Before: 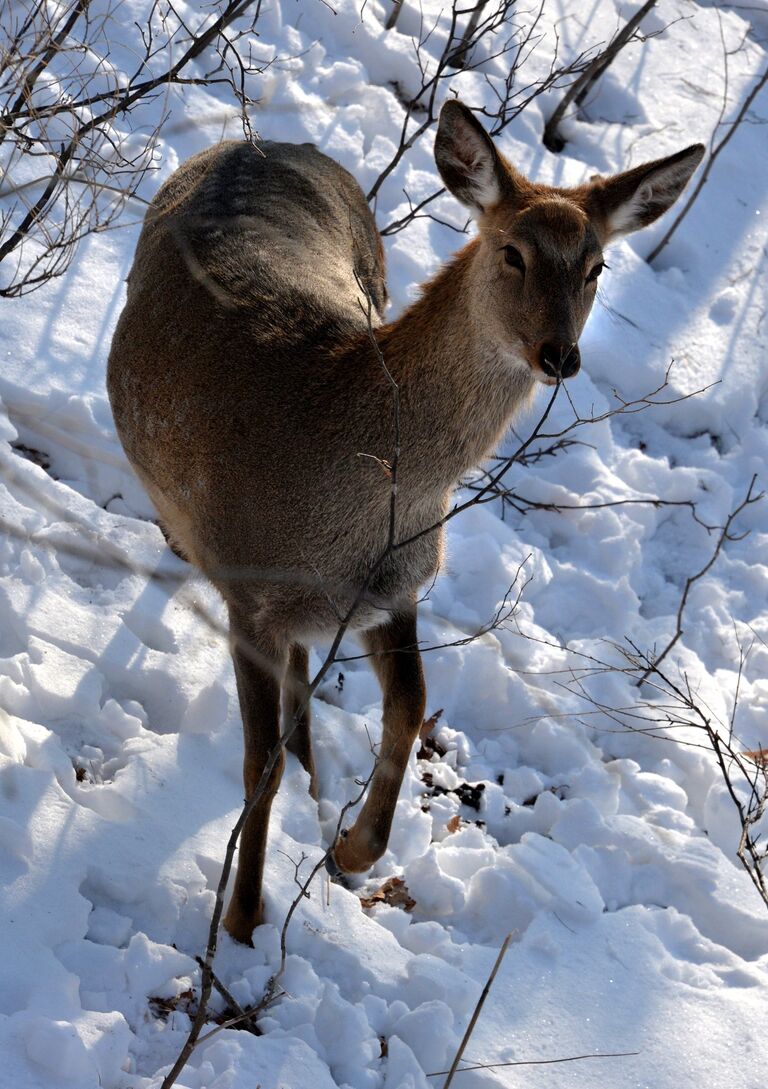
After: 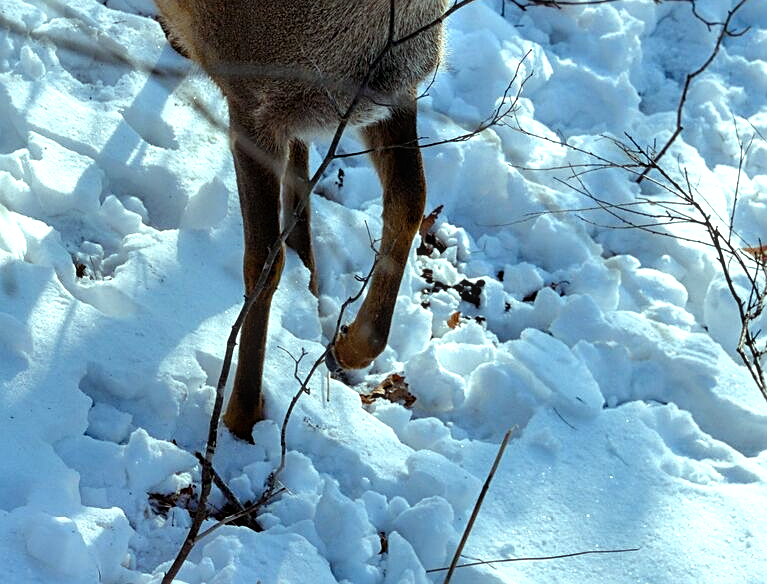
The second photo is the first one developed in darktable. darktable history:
local contrast: on, module defaults
crop and rotate: top 46.319%, right 0.029%
shadows and highlights: shadows 51.89, highlights -28.36, shadows color adjustment 99.15%, highlights color adjustment 0.664%, soften with gaussian
contrast brightness saturation: saturation -0.045
tone equalizer: -8 EV -0.405 EV, -7 EV -0.359 EV, -6 EV -0.295 EV, -5 EV -0.247 EV, -3 EV 0.237 EV, -2 EV 0.339 EV, -1 EV 0.415 EV, +0 EV 0.389 EV, smoothing diameter 2.08%, edges refinement/feathering 21.64, mask exposure compensation -1.57 EV, filter diffusion 5
sharpen: on, module defaults
color balance rgb: shadows lift › chroma 2.007%, shadows lift › hue 248.05°, power › hue 74.32°, highlights gain › chroma 4.05%, highlights gain › hue 199.14°, perceptual saturation grading › global saturation 20%, perceptual saturation grading › highlights -25.045%, perceptual saturation grading › shadows 49.4%
